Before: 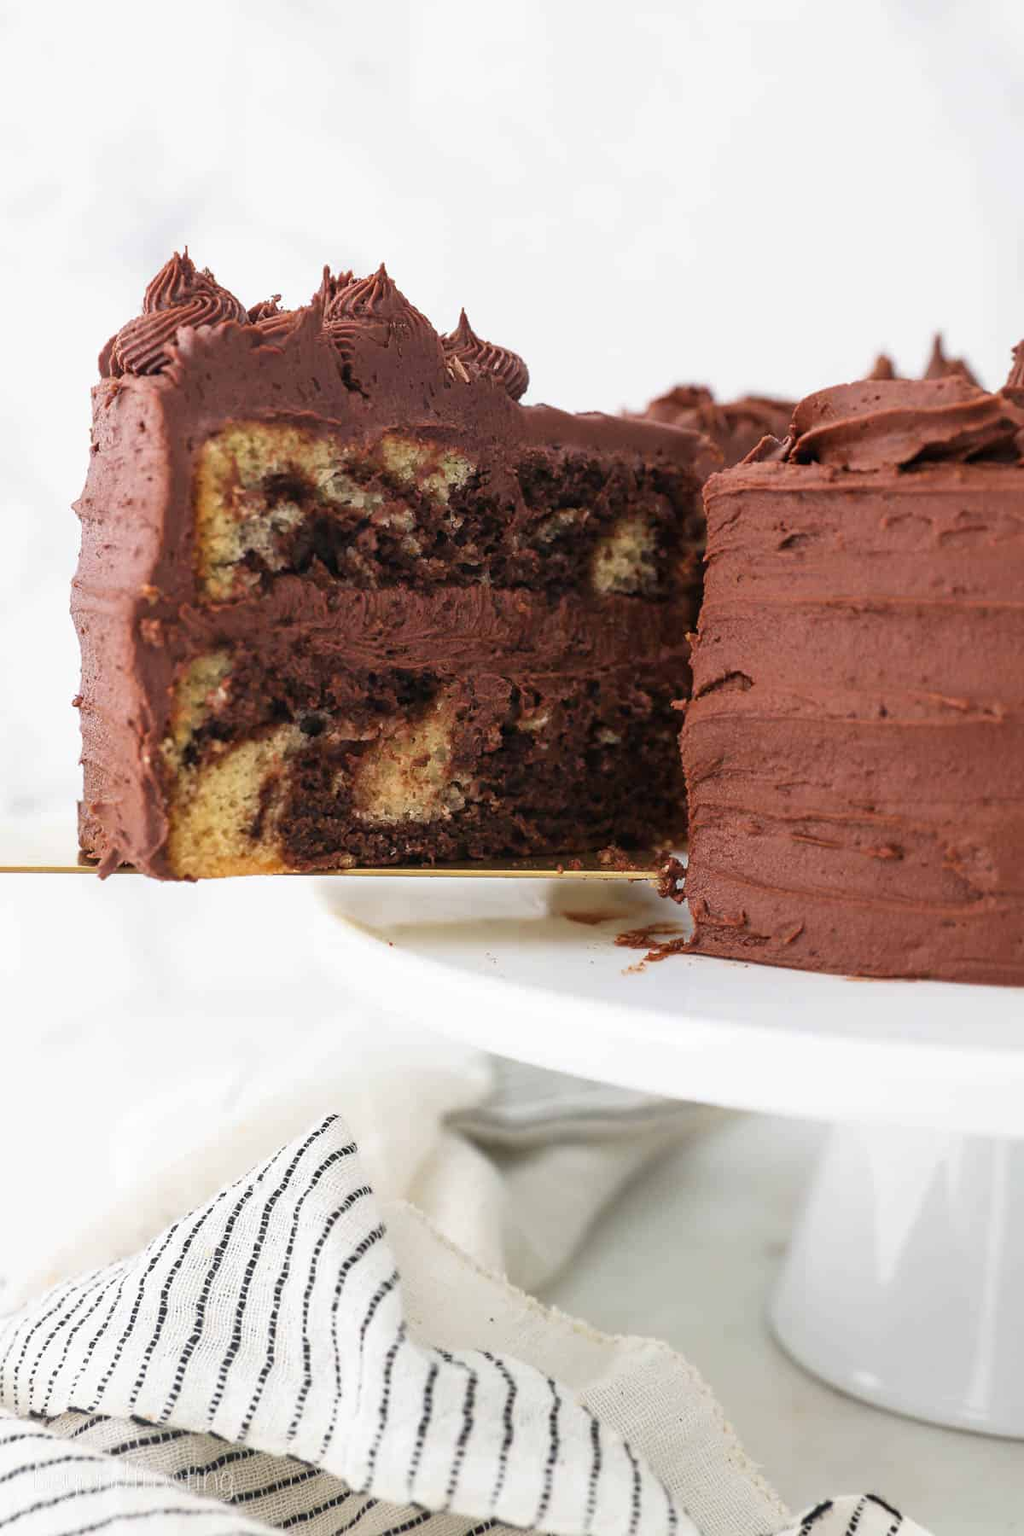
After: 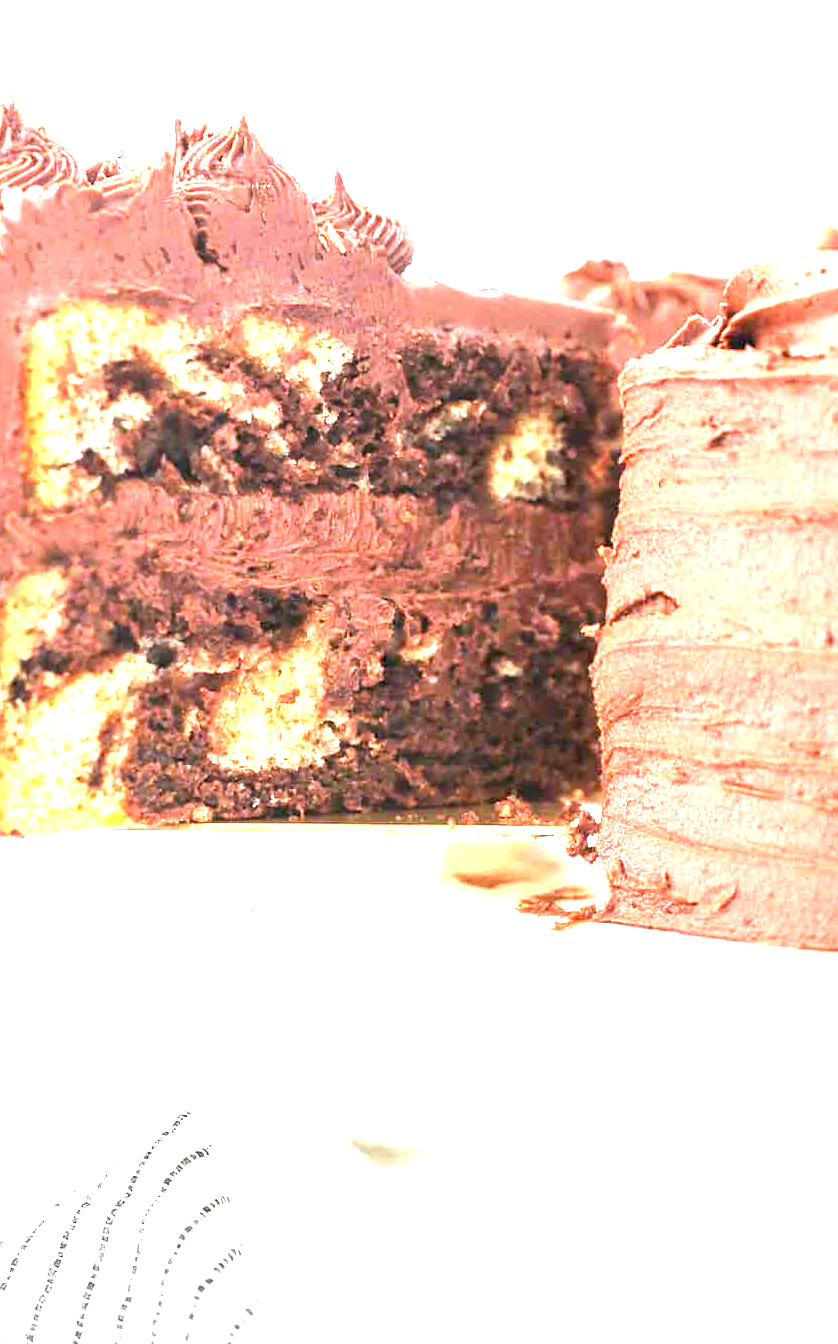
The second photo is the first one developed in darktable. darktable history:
crop and rotate: left 17.128%, top 10.866%, right 12.979%, bottom 14.425%
exposure: exposure 3.007 EV, compensate highlight preservation false
